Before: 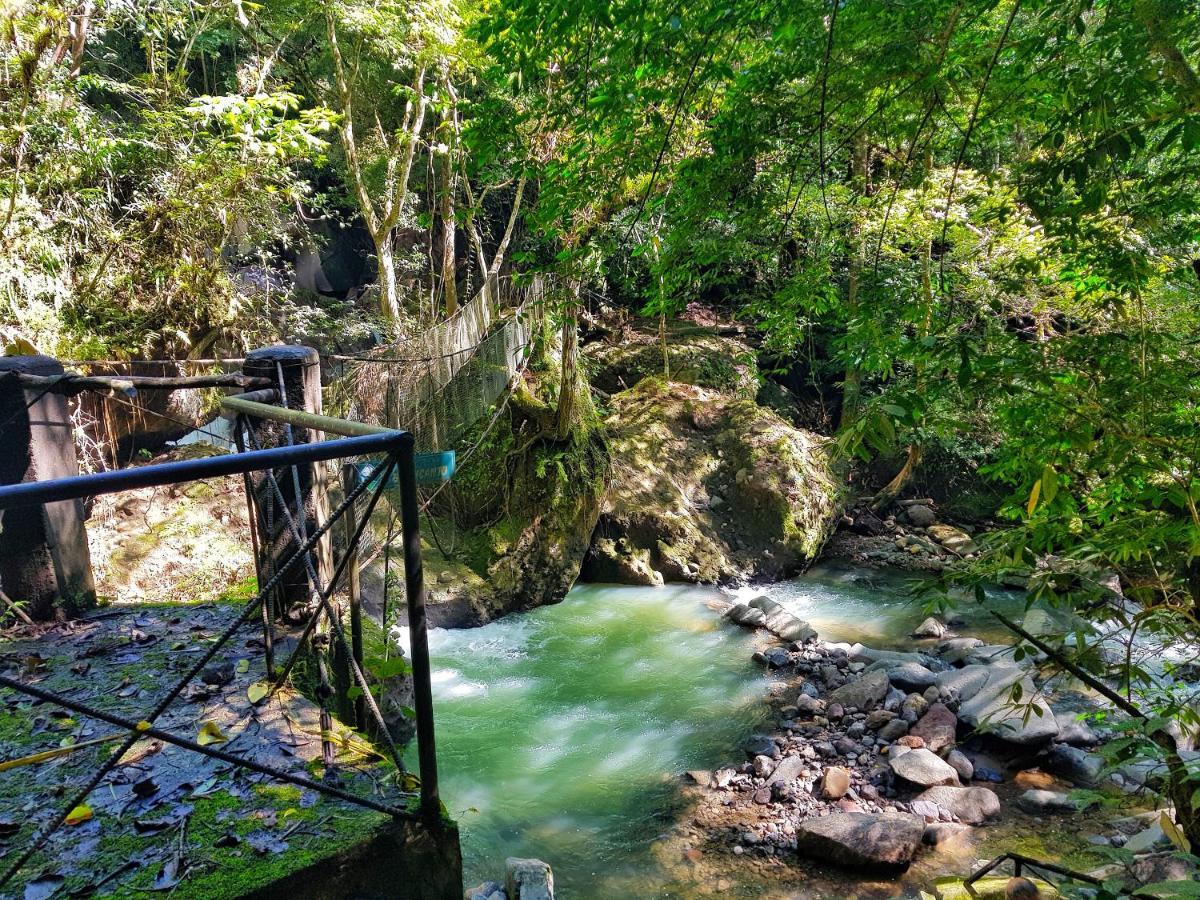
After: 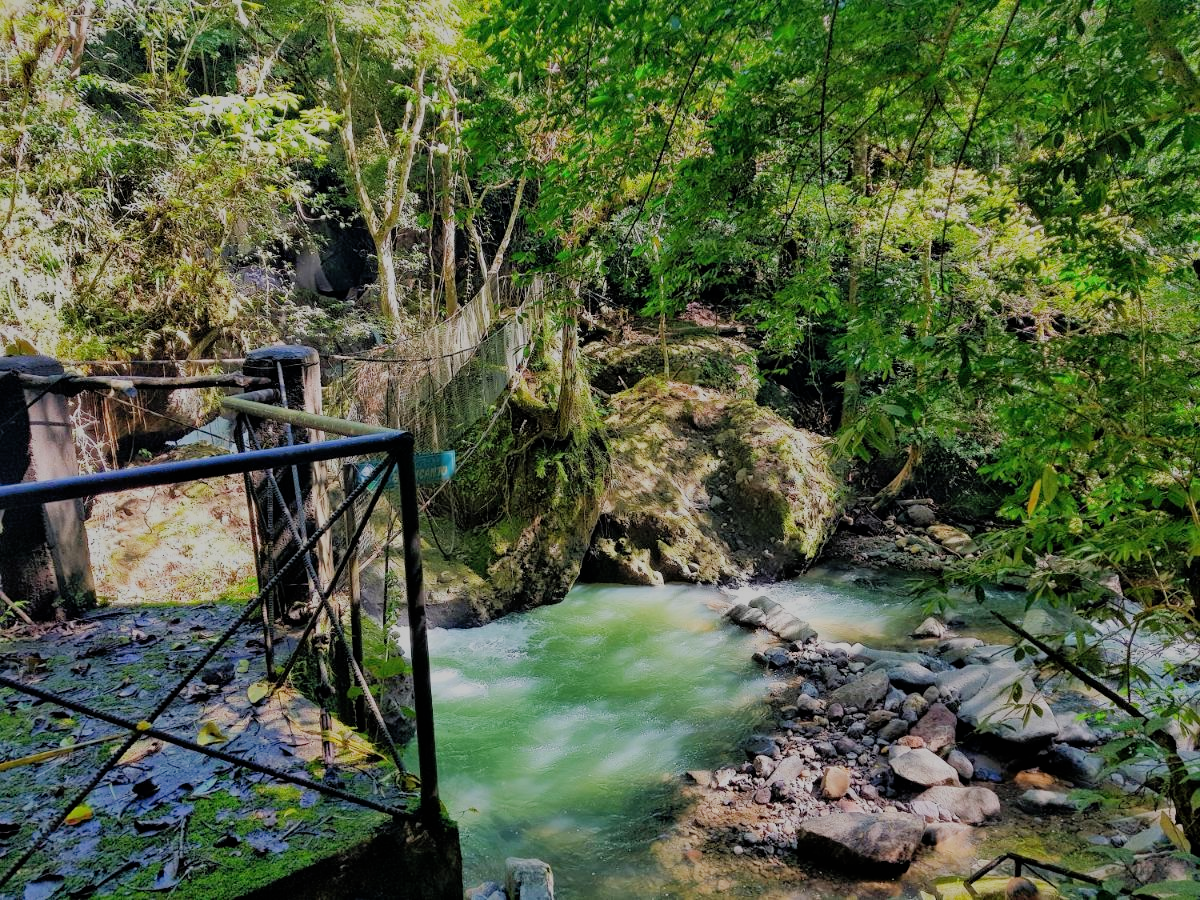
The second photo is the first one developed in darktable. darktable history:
filmic rgb: black relative exposure -7.15 EV, white relative exposure 5.36 EV, hardness 3.02
shadows and highlights: on, module defaults
